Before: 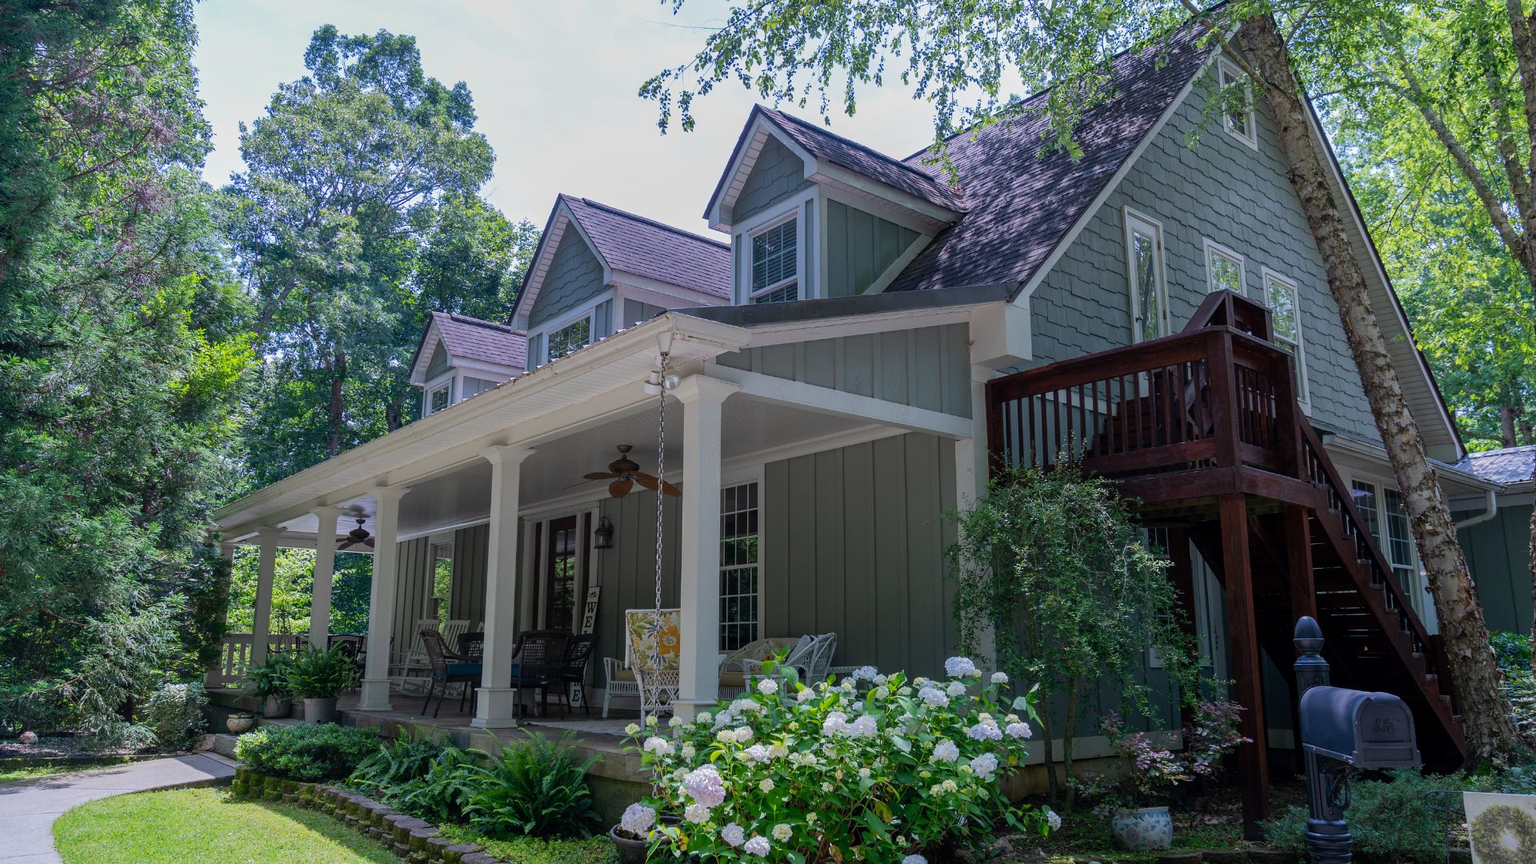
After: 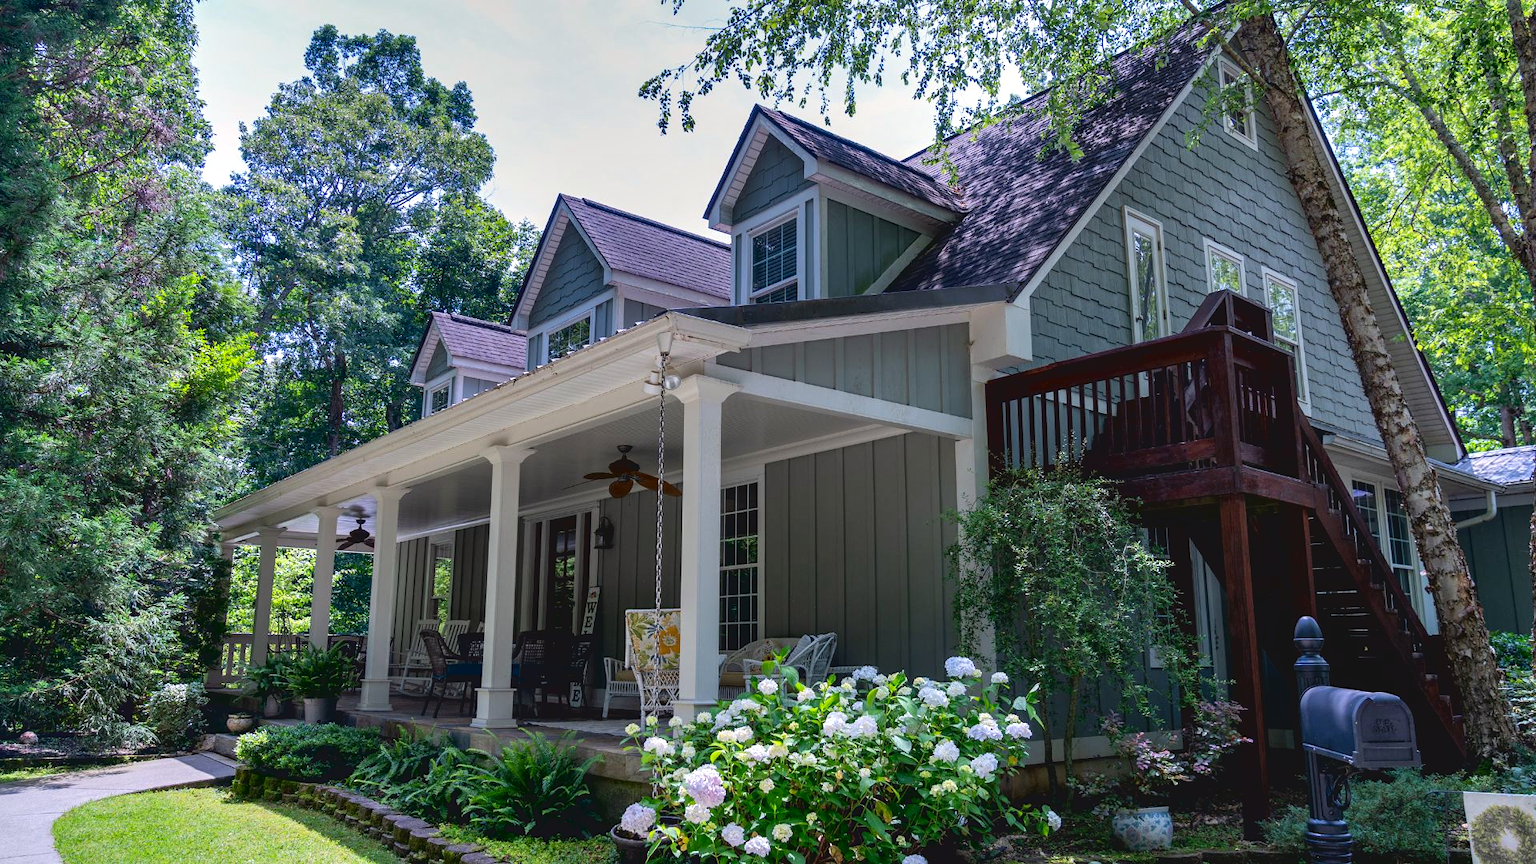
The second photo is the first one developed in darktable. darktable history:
contrast equalizer: octaves 7, y [[0.6 ×6], [0.55 ×6], [0 ×6], [0 ×6], [0 ×6]]
contrast brightness saturation: contrast -0.123
